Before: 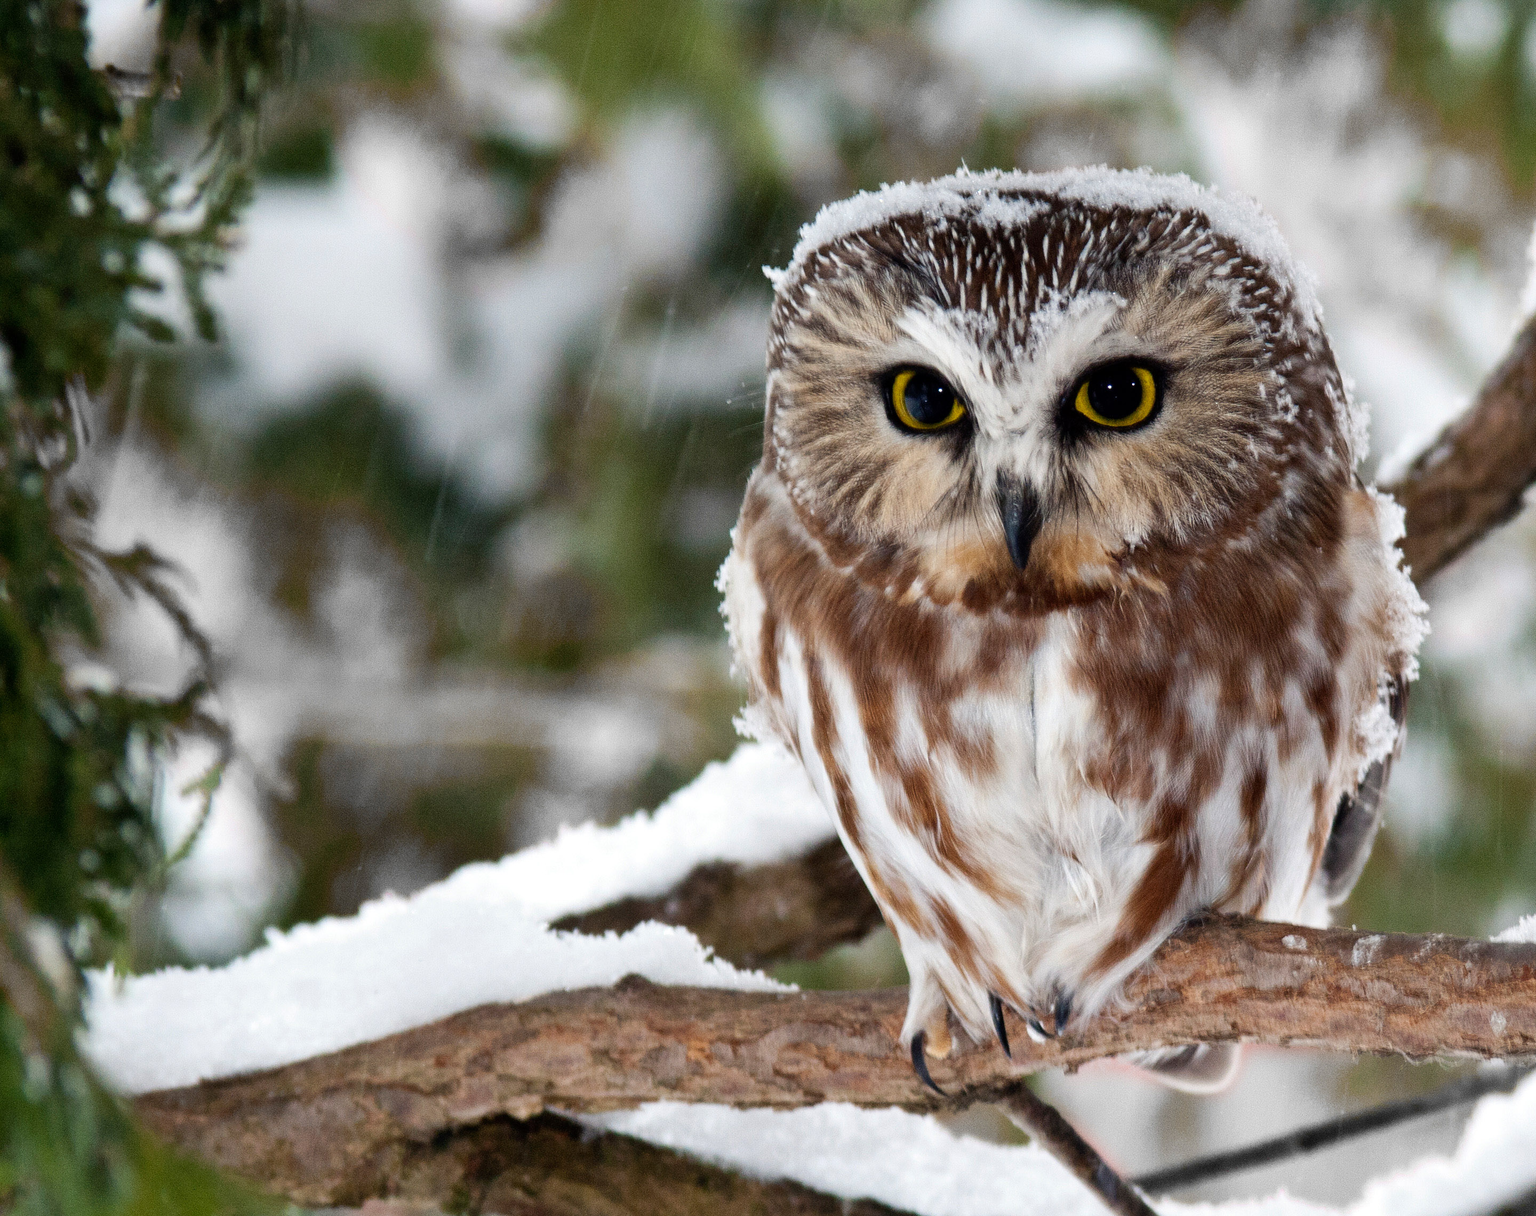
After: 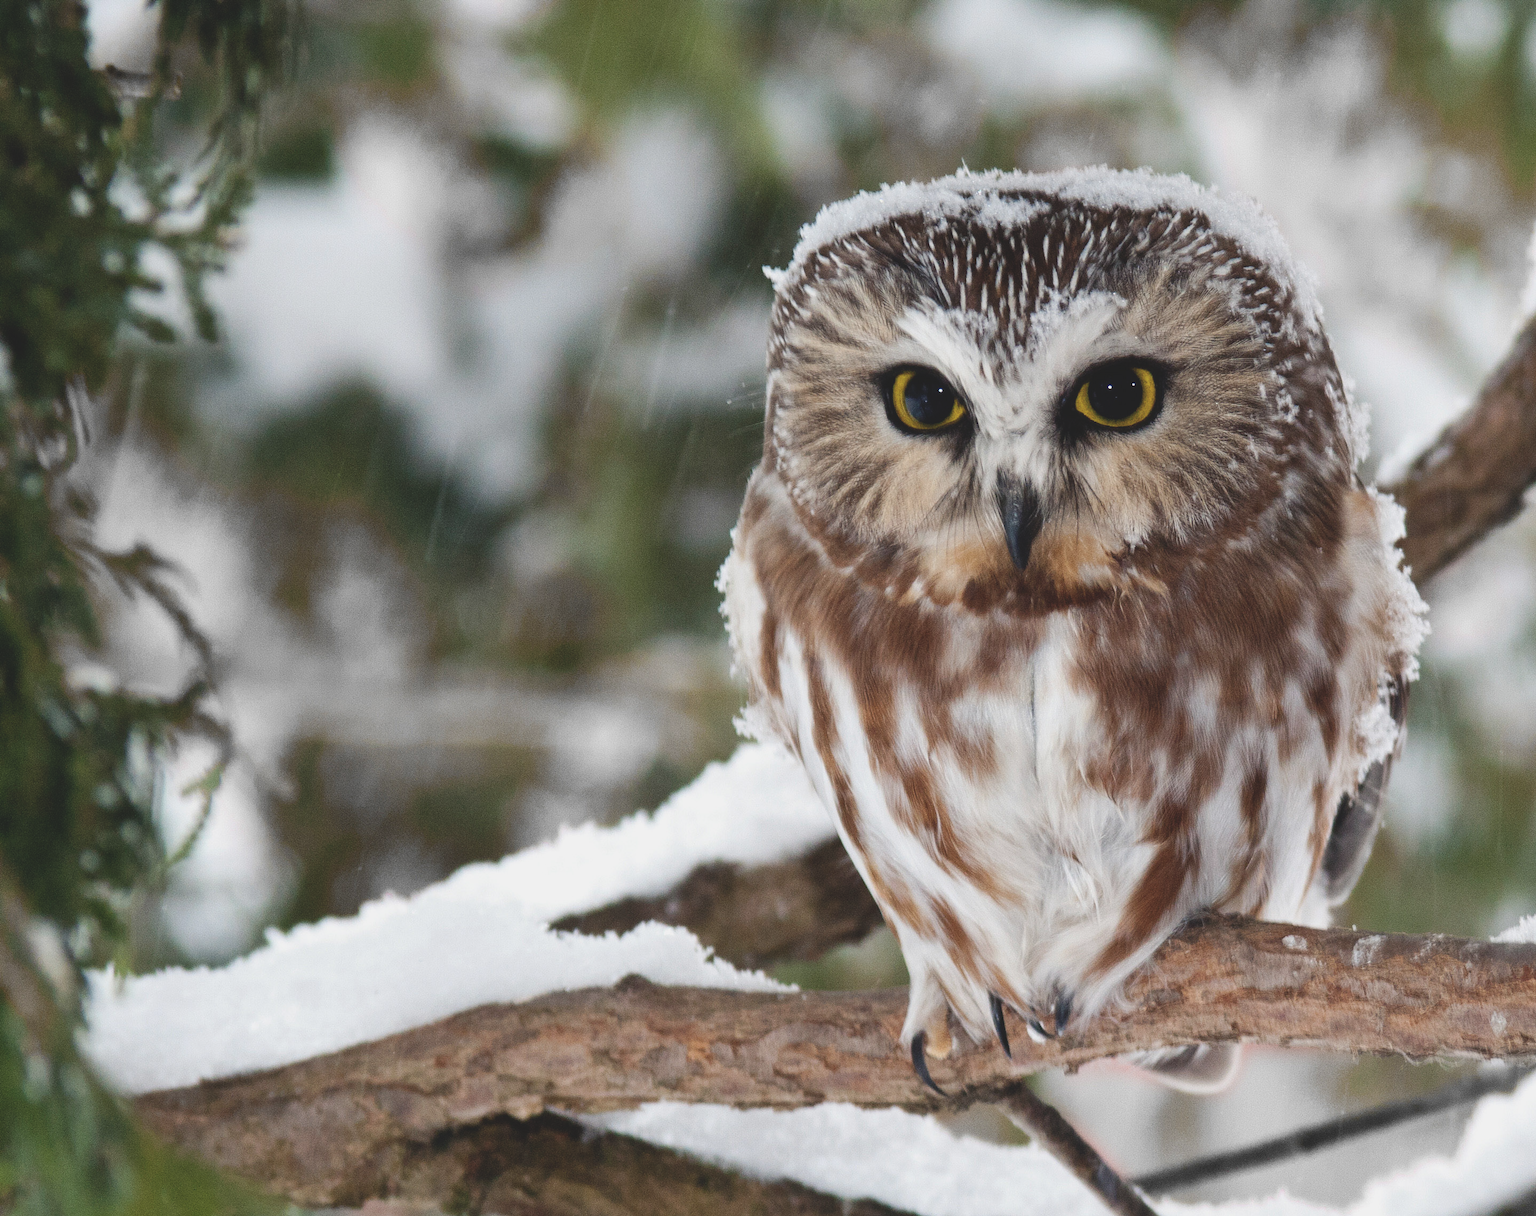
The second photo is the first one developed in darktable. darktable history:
contrast brightness saturation: saturation -0.05
color balance: lift [1.01, 1, 1, 1], gamma [1.097, 1, 1, 1], gain [0.85, 1, 1, 1]
